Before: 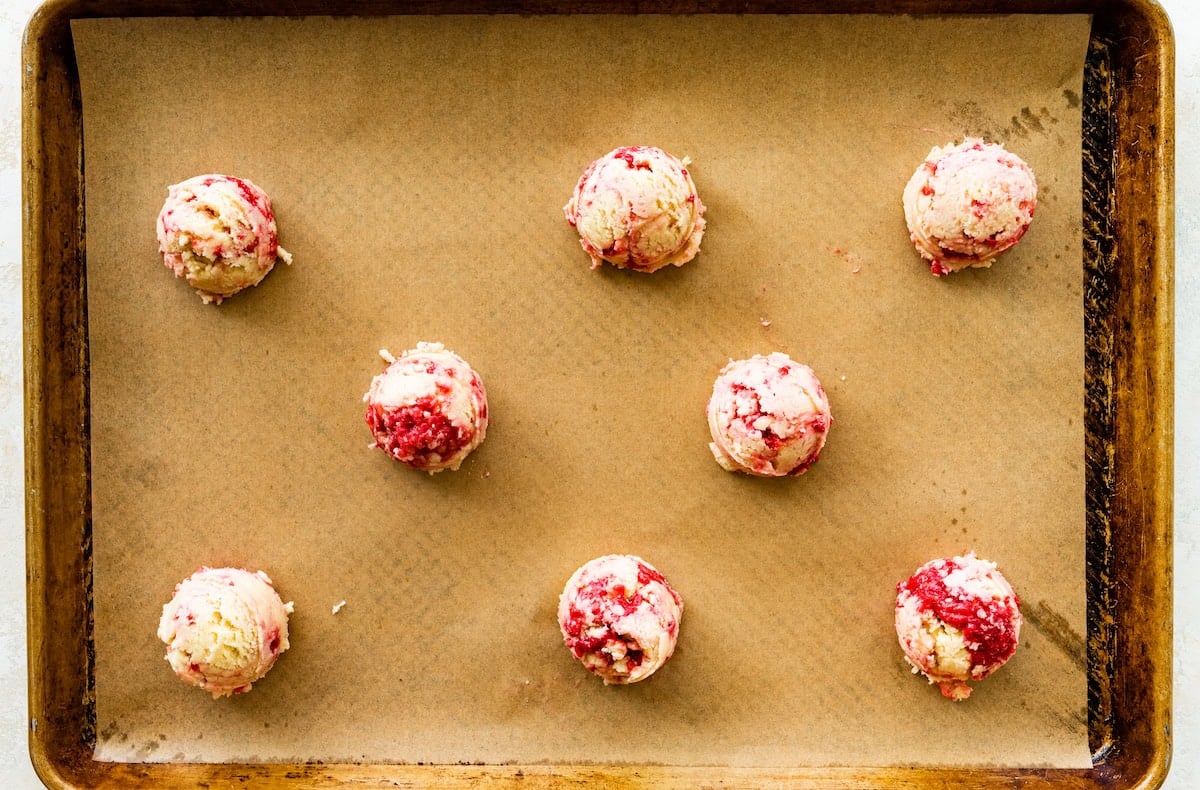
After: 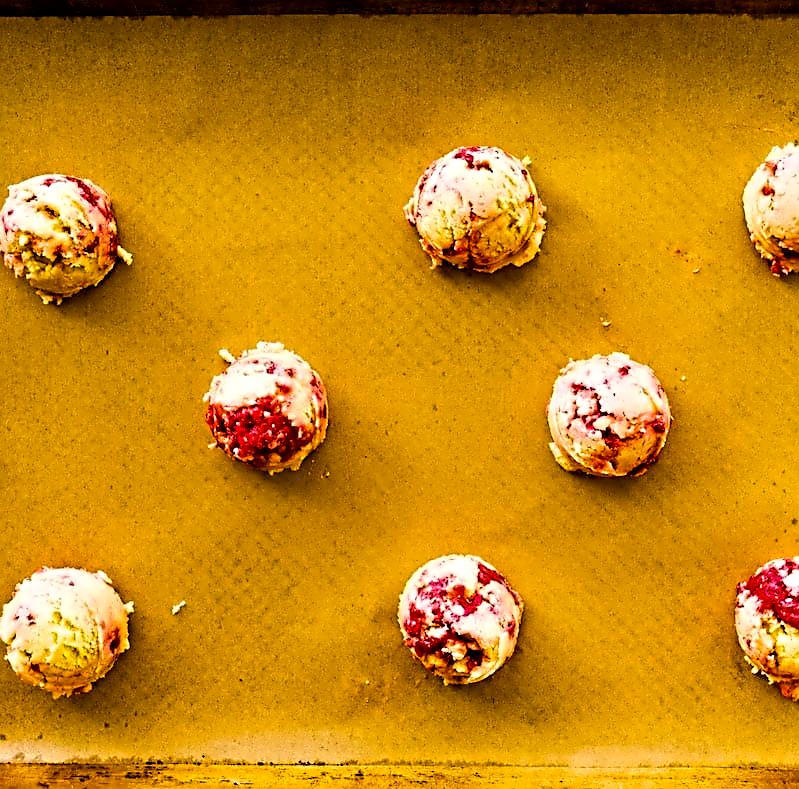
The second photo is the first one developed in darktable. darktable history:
contrast equalizer: octaves 7, y [[0.5, 0.542, 0.583, 0.625, 0.667, 0.708], [0.5 ×6], [0.5 ×6], [0, 0.033, 0.067, 0.1, 0.133, 0.167], [0, 0.05, 0.1, 0.15, 0.2, 0.25]]
crop and rotate: left 13.342%, right 19.991%
color balance rgb: linear chroma grading › global chroma 25%, perceptual saturation grading › global saturation 50%
sharpen: on, module defaults
